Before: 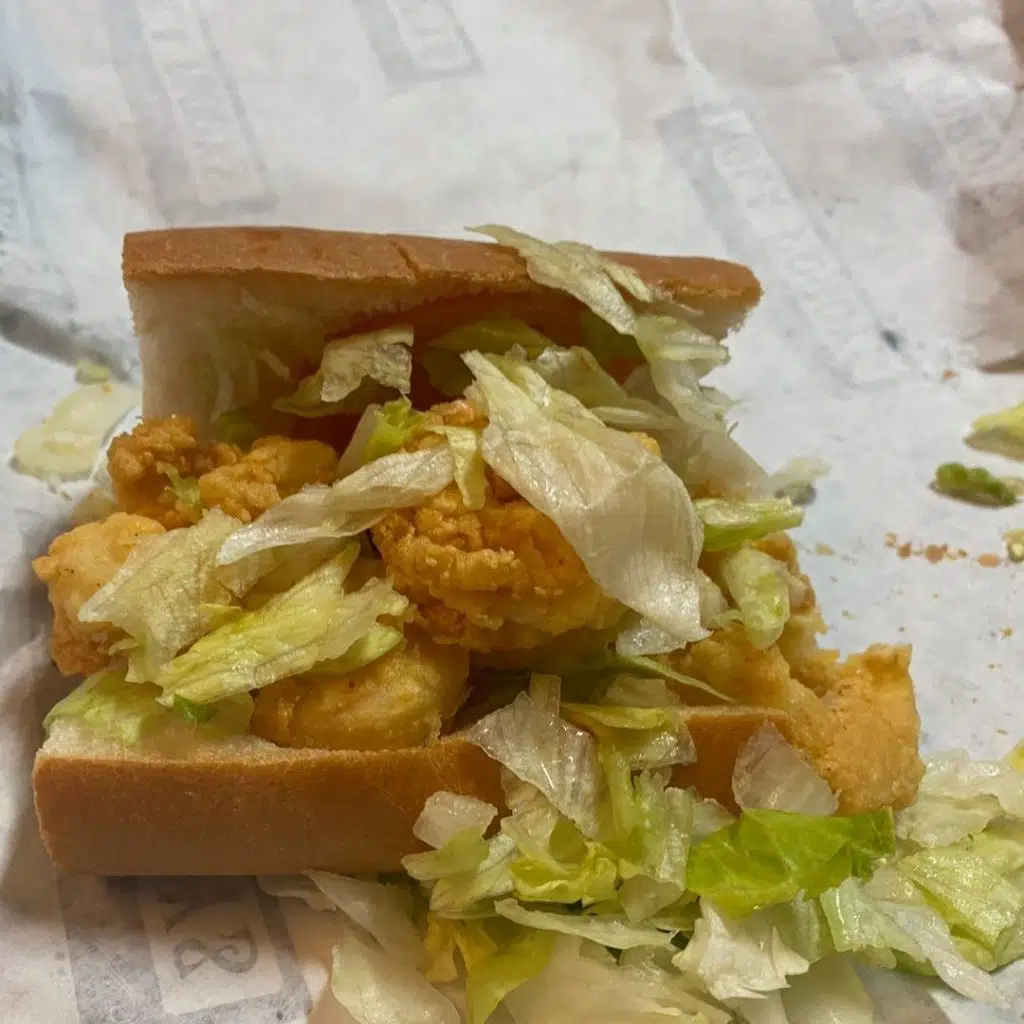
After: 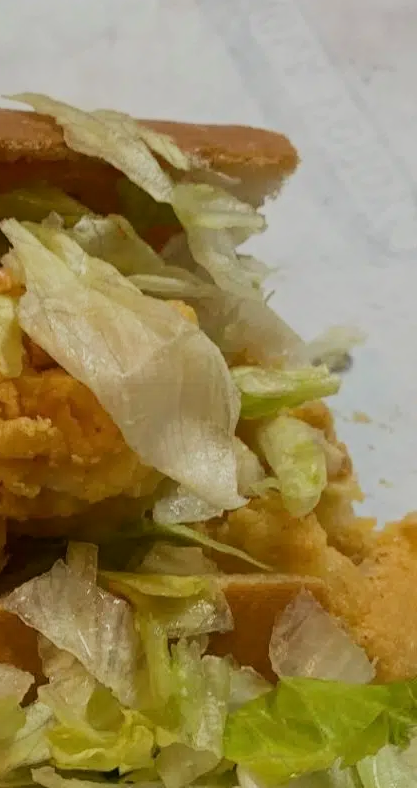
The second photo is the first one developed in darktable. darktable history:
crop: left 45.307%, top 12.939%, right 13.926%, bottom 10.042%
filmic rgb: middle gray luminance 29.06%, black relative exposure -10.38 EV, white relative exposure 5.5 EV, target black luminance 0%, hardness 3.92, latitude 1.2%, contrast 1.121, highlights saturation mix 5.26%, shadows ↔ highlights balance 15.15%, preserve chrominance max RGB, color science v6 (2022), contrast in shadows safe, contrast in highlights safe
